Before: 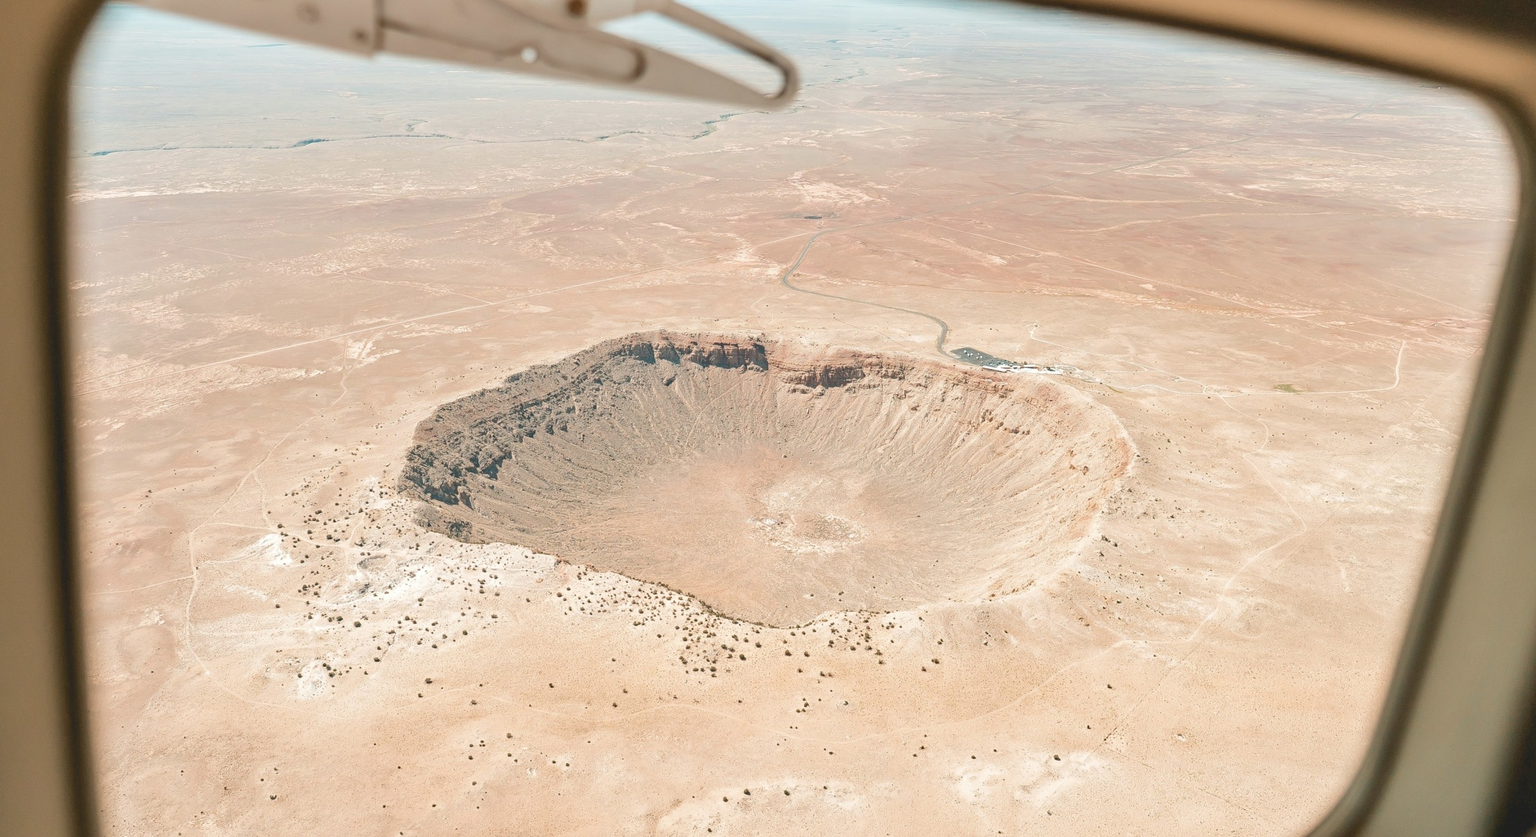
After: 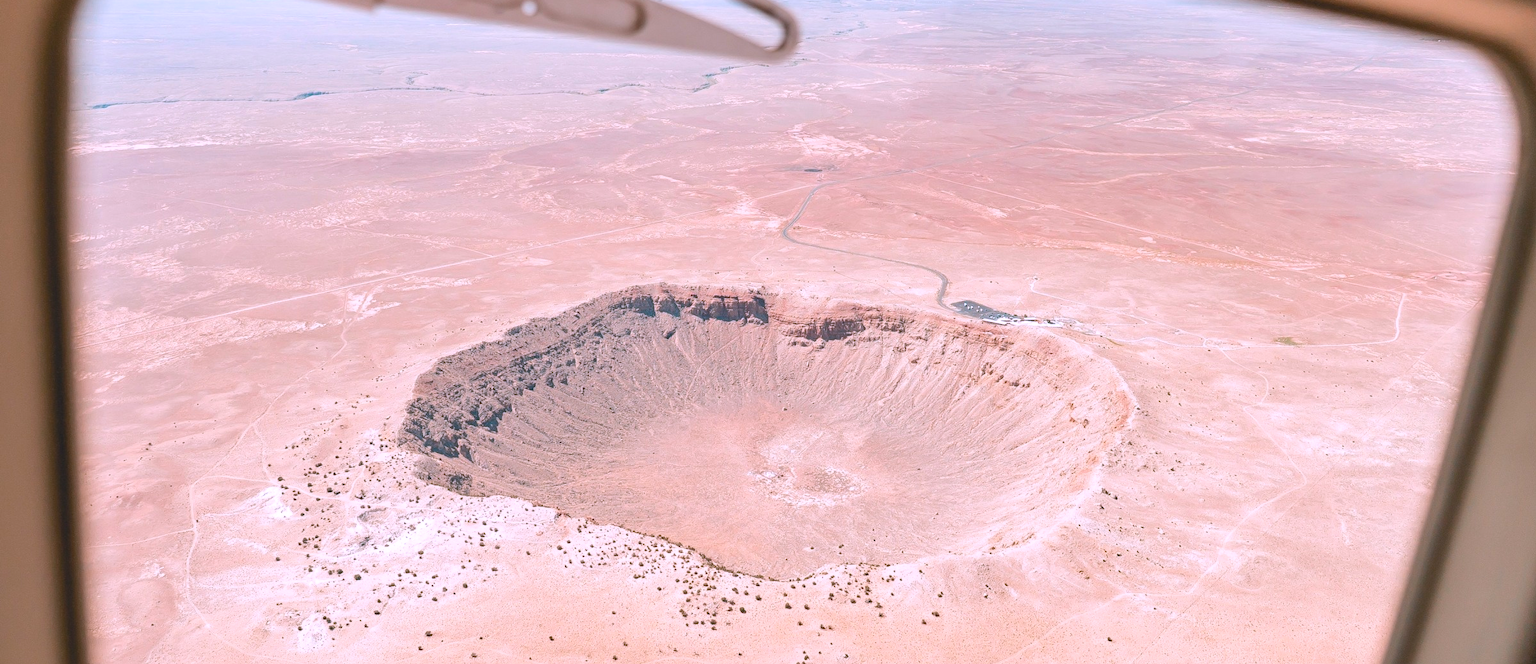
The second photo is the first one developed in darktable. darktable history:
crop and rotate: top 5.667%, bottom 14.937%
white balance: red 1.042, blue 1.17
